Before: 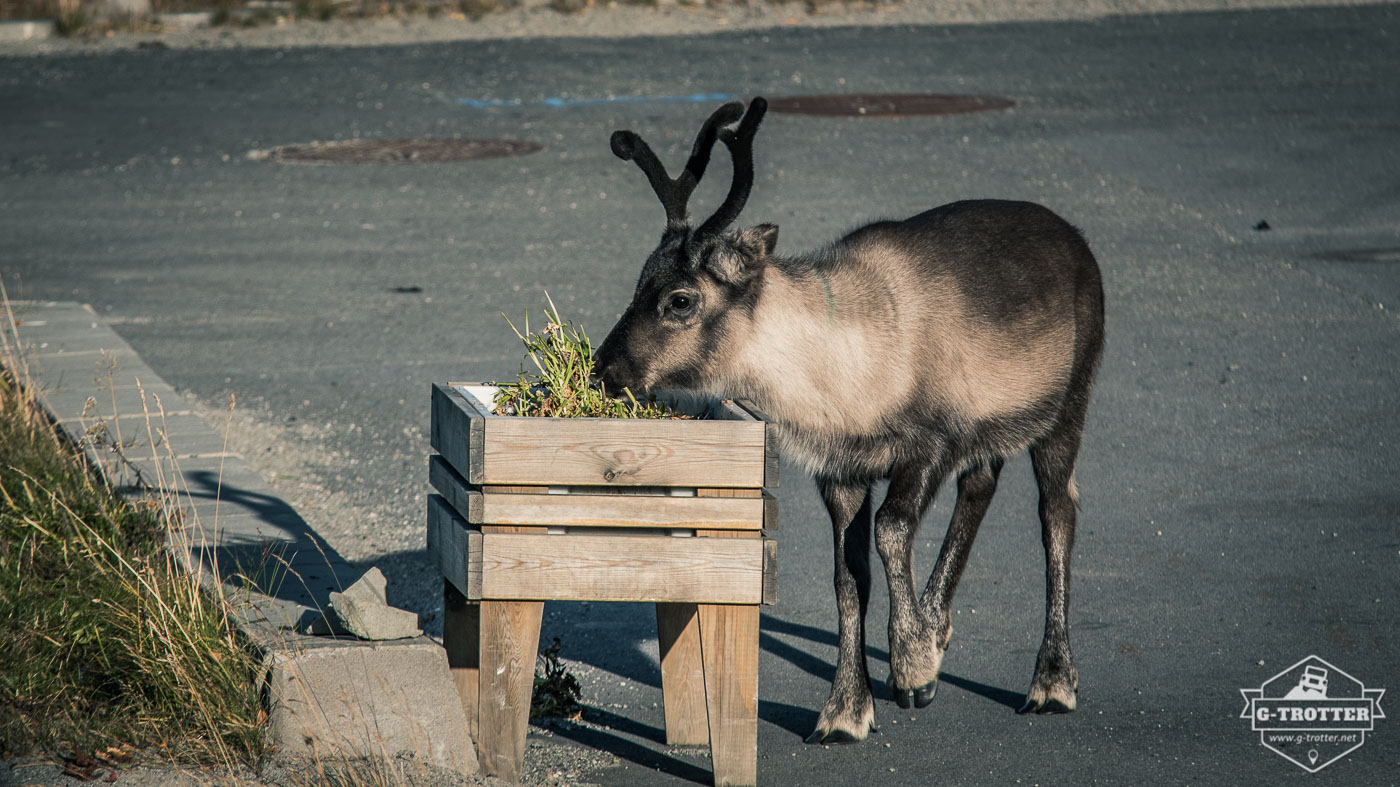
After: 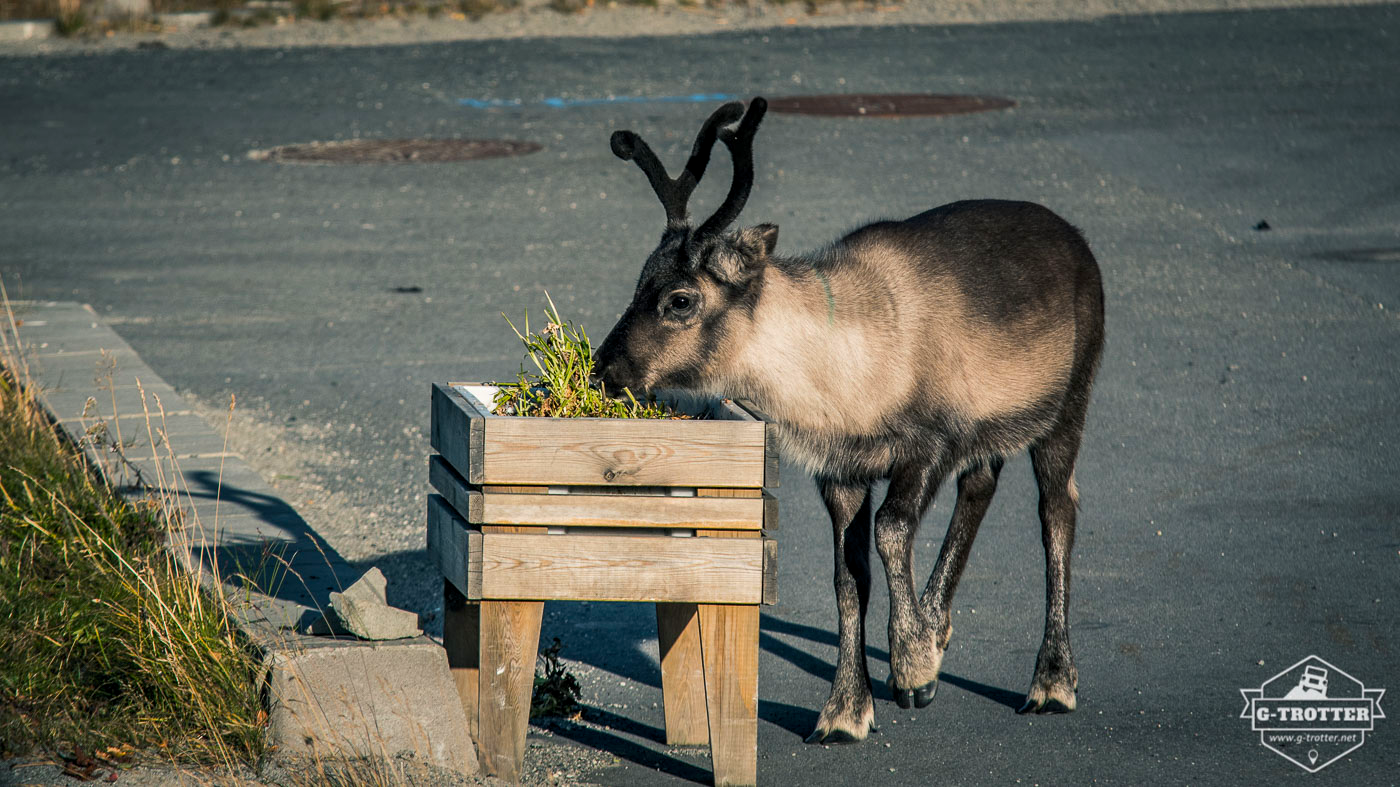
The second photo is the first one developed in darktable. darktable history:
color balance rgb: perceptual saturation grading › global saturation 34.05%, global vibrance 5.56%
contrast equalizer: octaves 7, y [[0.6 ×6], [0.55 ×6], [0 ×6], [0 ×6], [0 ×6]], mix 0.15
